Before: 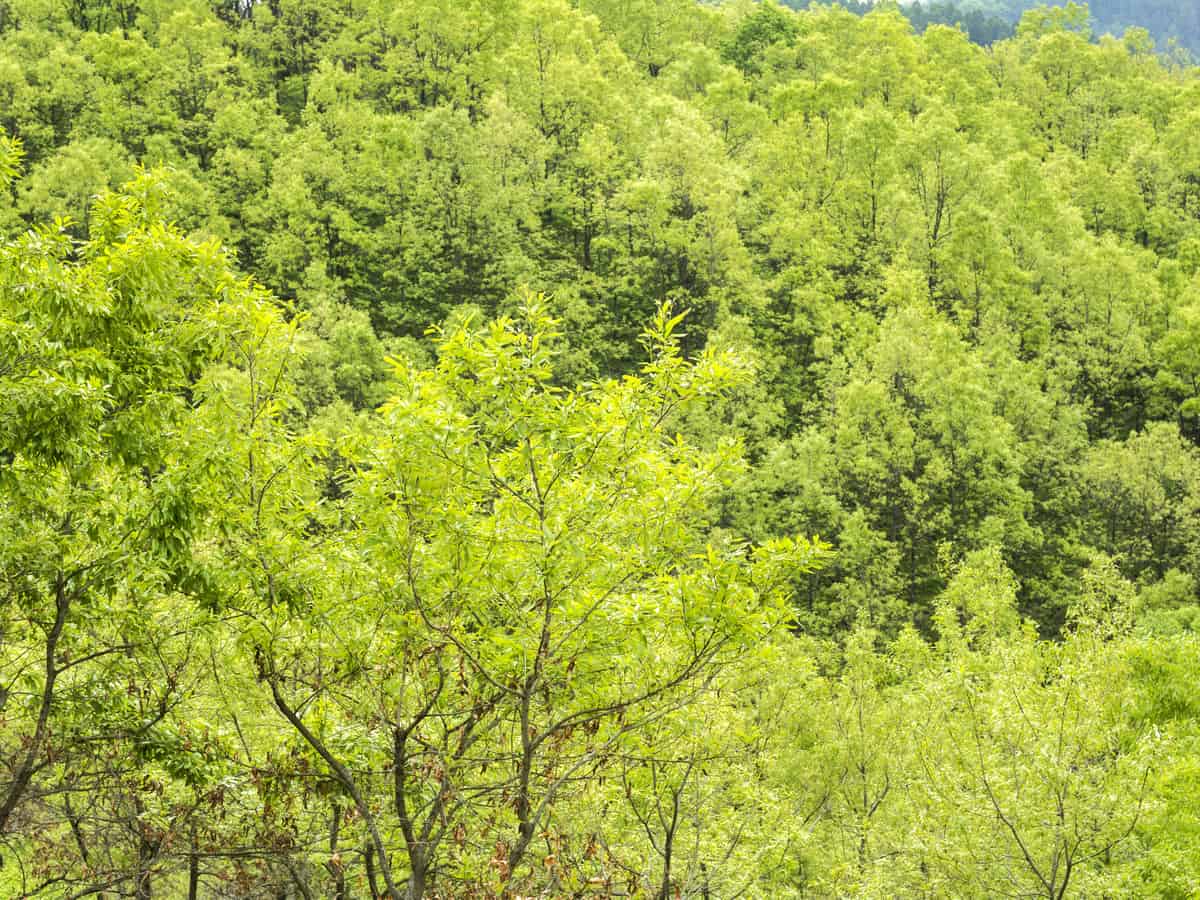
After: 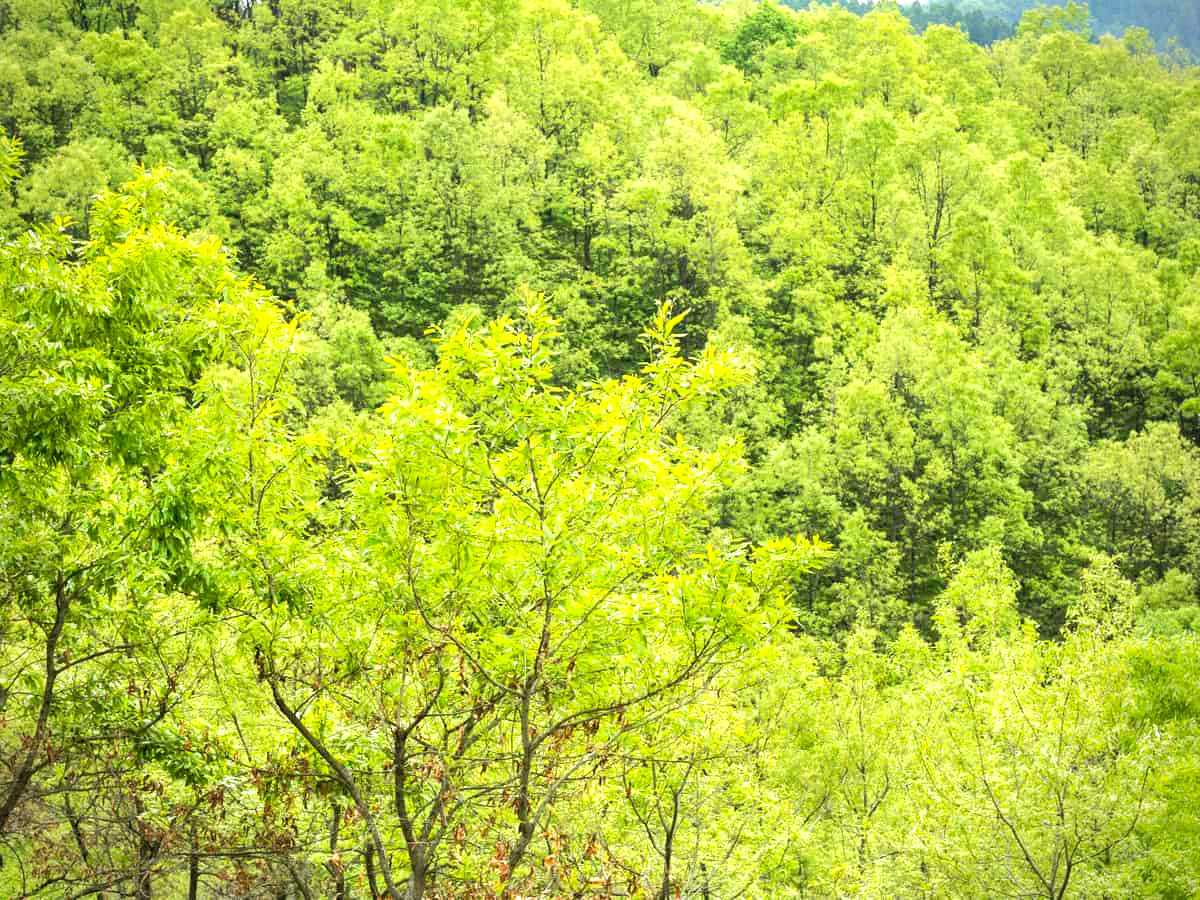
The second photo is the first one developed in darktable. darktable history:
exposure: black level correction 0, exposure 0.498 EV, compensate highlight preservation false
vignetting: saturation -0.021, unbound false
